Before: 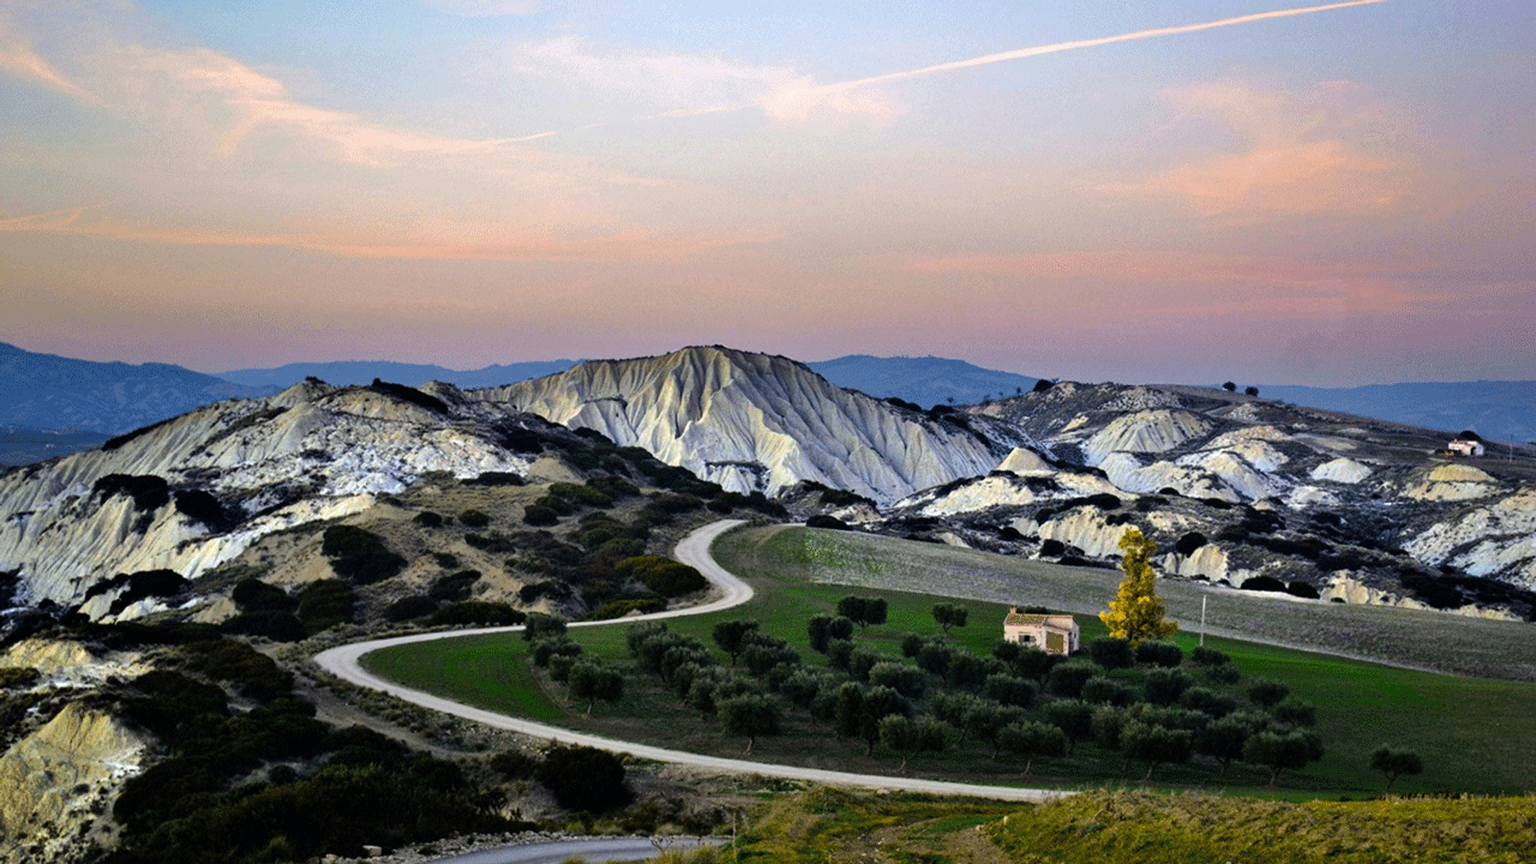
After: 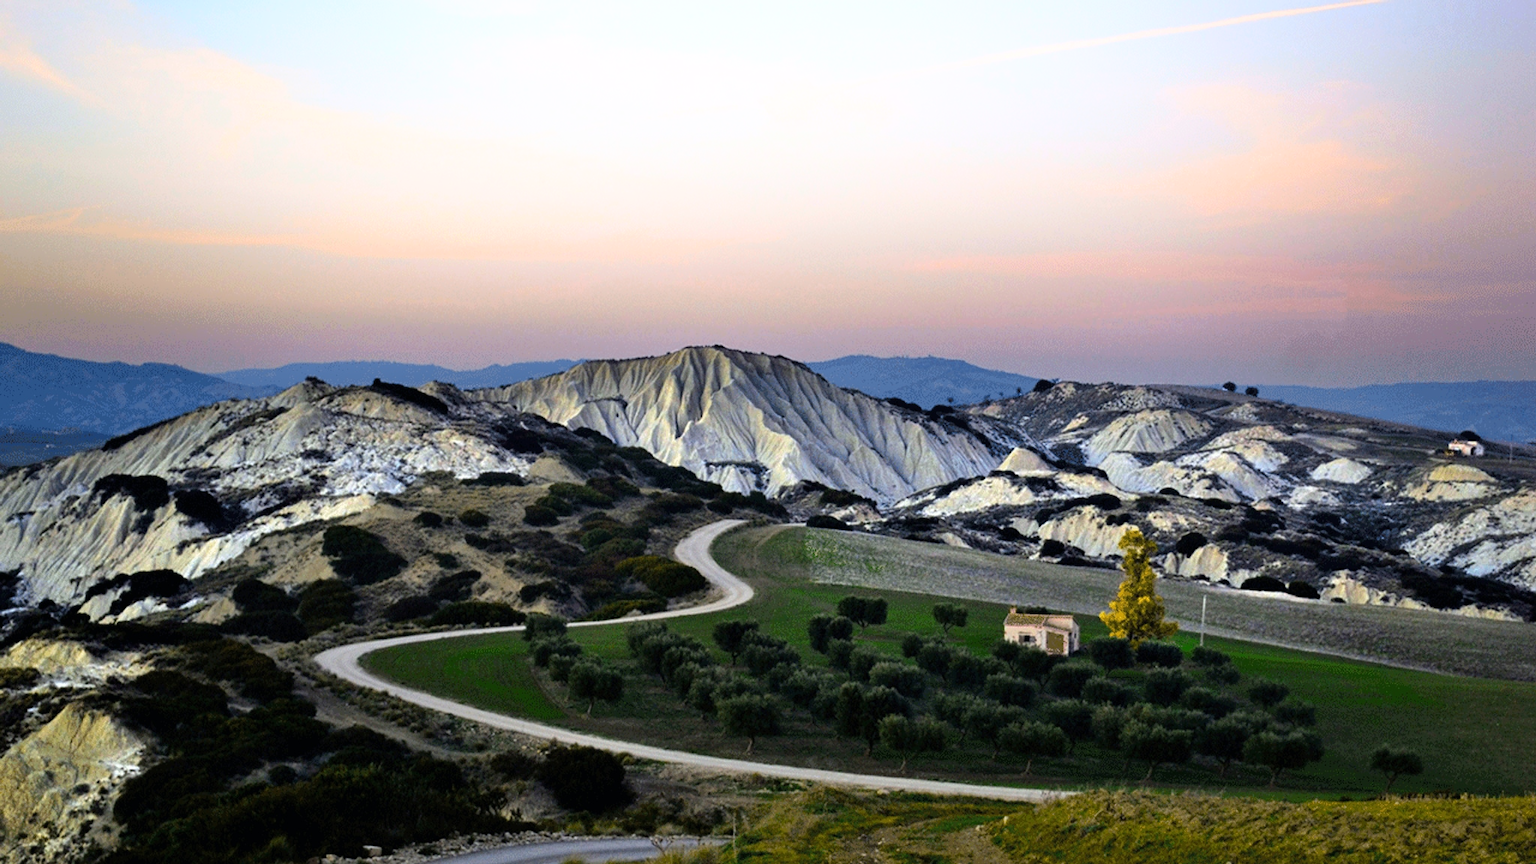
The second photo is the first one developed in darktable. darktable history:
exposure: compensate highlight preservation false
shadows and highlights: shadows -21.3, highlights 100, soften with gaussian
